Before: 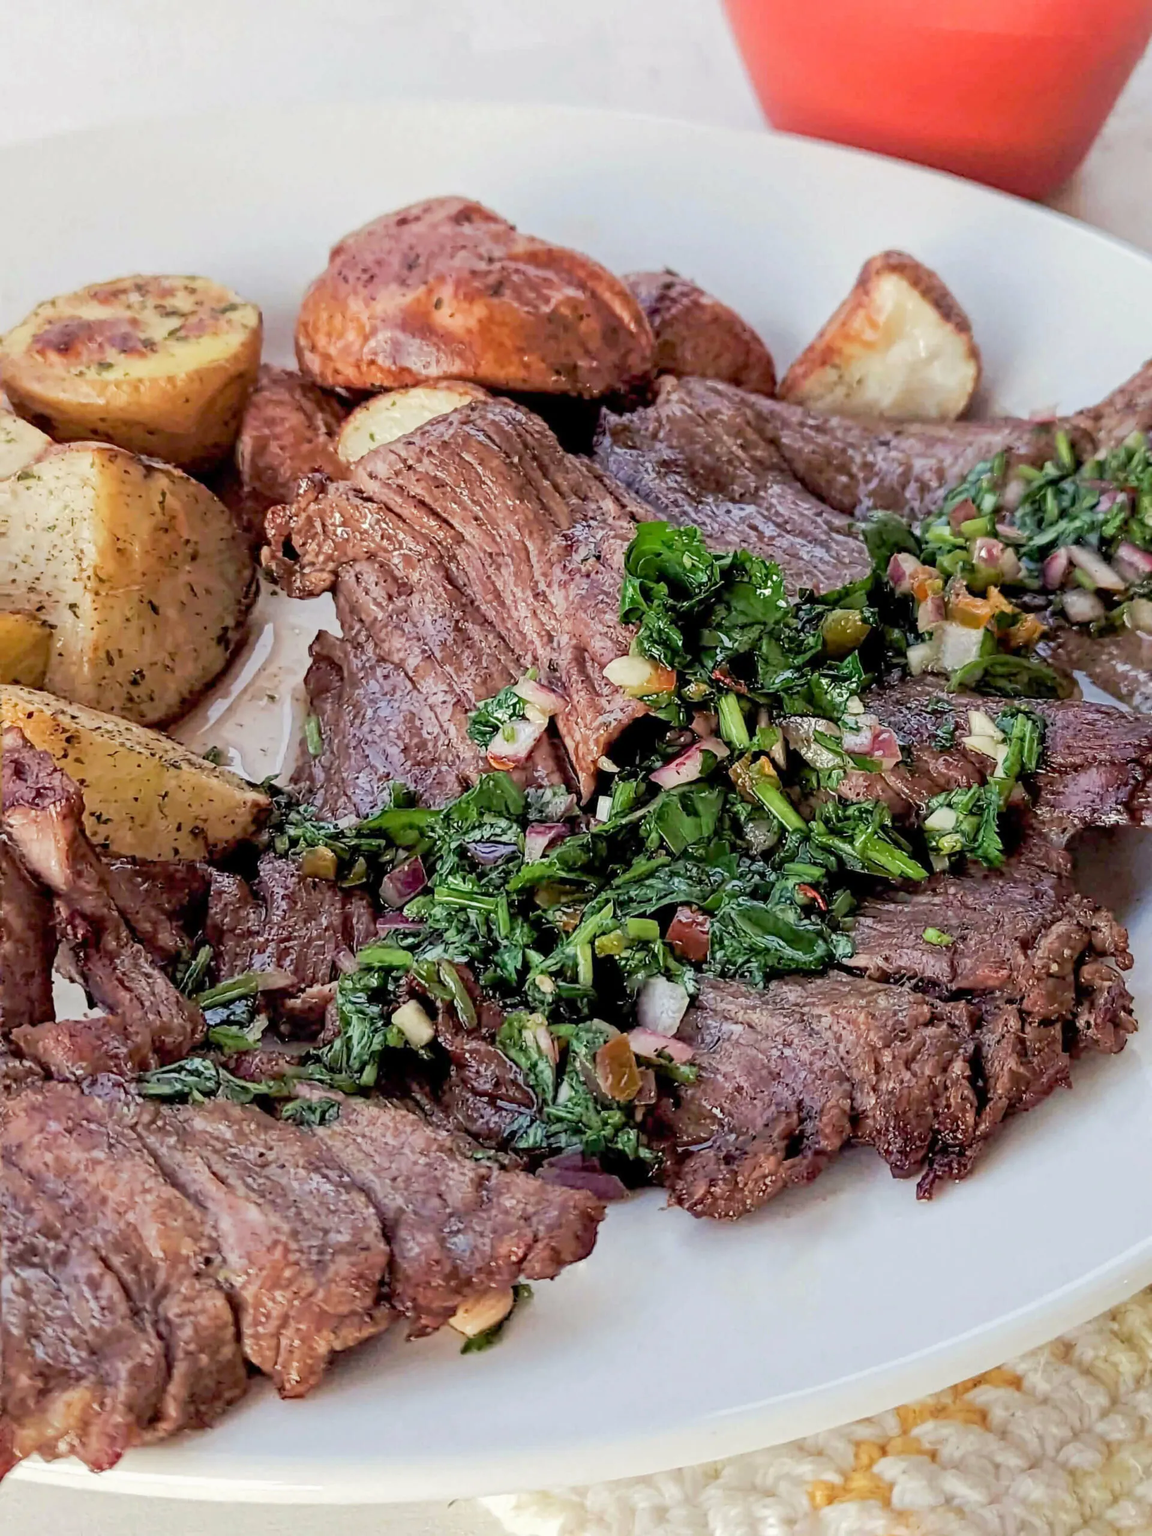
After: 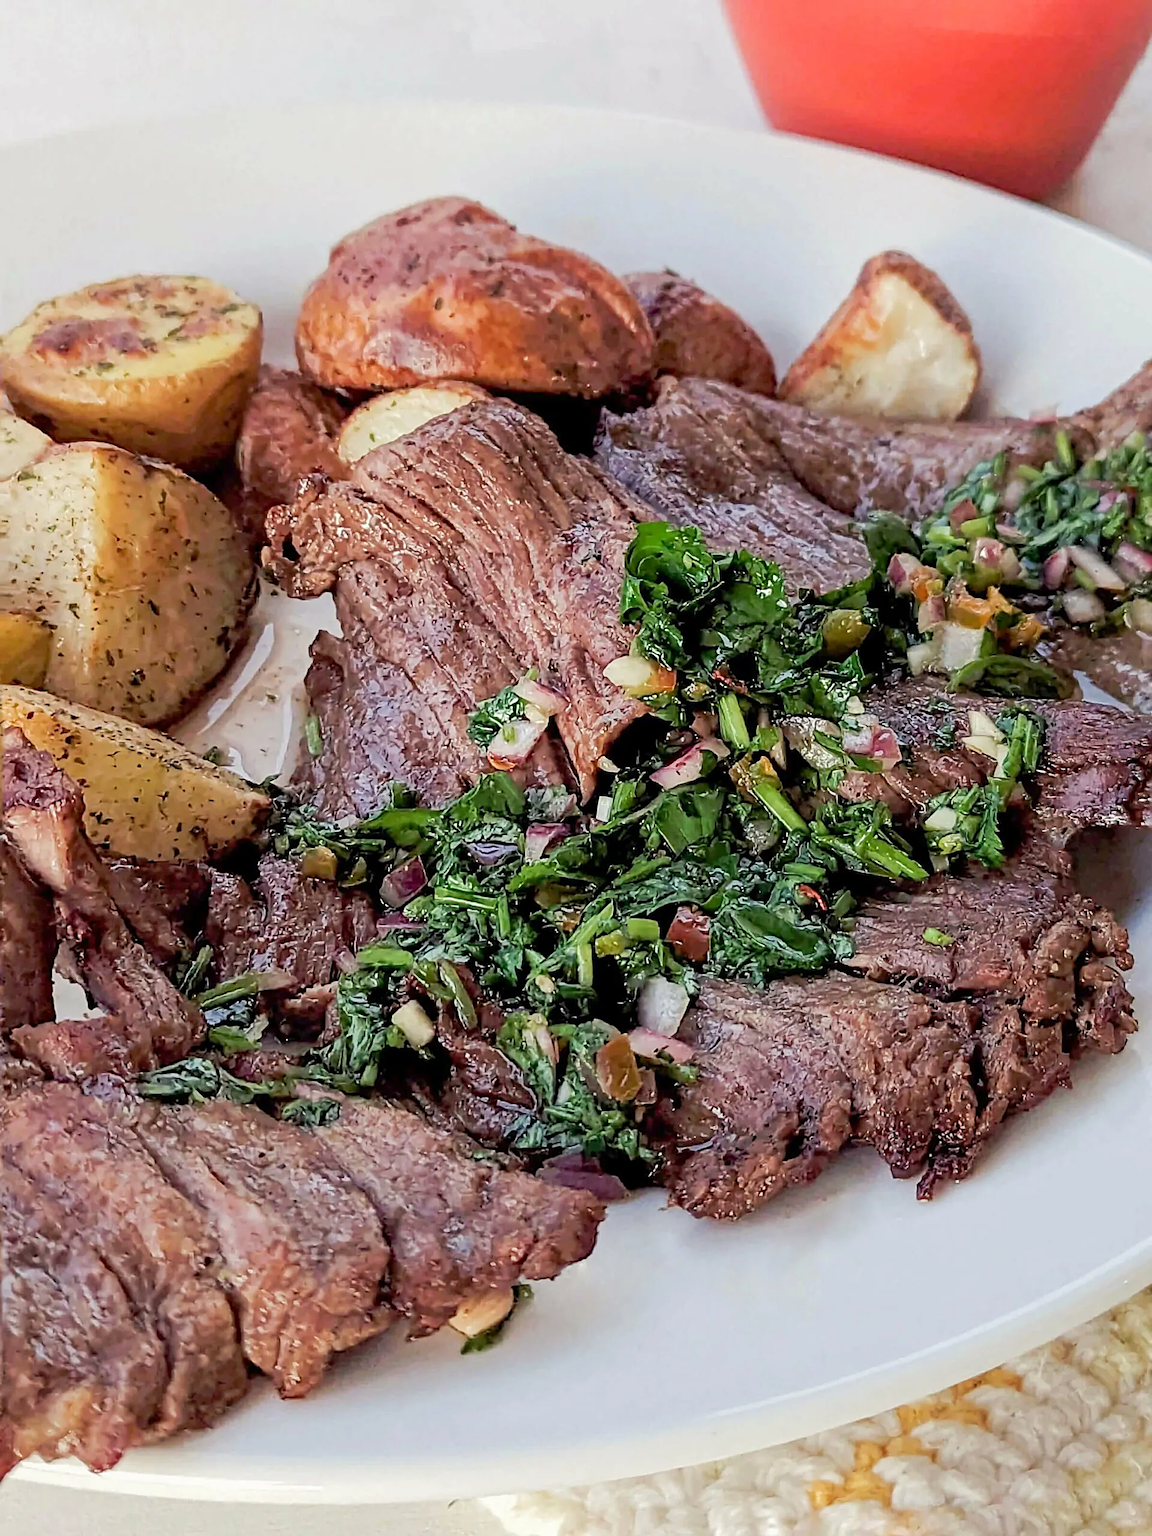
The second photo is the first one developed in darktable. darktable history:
sharpen: on, module defaults
tone curve: curves: ch0 [(0, 0) (0.003, 0.003) (0.011, 0.011) (0.025, 0.025) (0.044, 0.044) (0.069, 0.069) (0.1, 0.099) (0.136, 0.135) (0.177, 0.176) (0.224, 0.223) (0.277, 0.275) (0.335, 0.333) (0.399, 0.396) (0.468, 0.465) (0.543, 0.545) (0.623, 0.625) (0.709, 0.71) (0.801, 0.801) (0.898, 0.898) (1, 1)], preserve colors none
